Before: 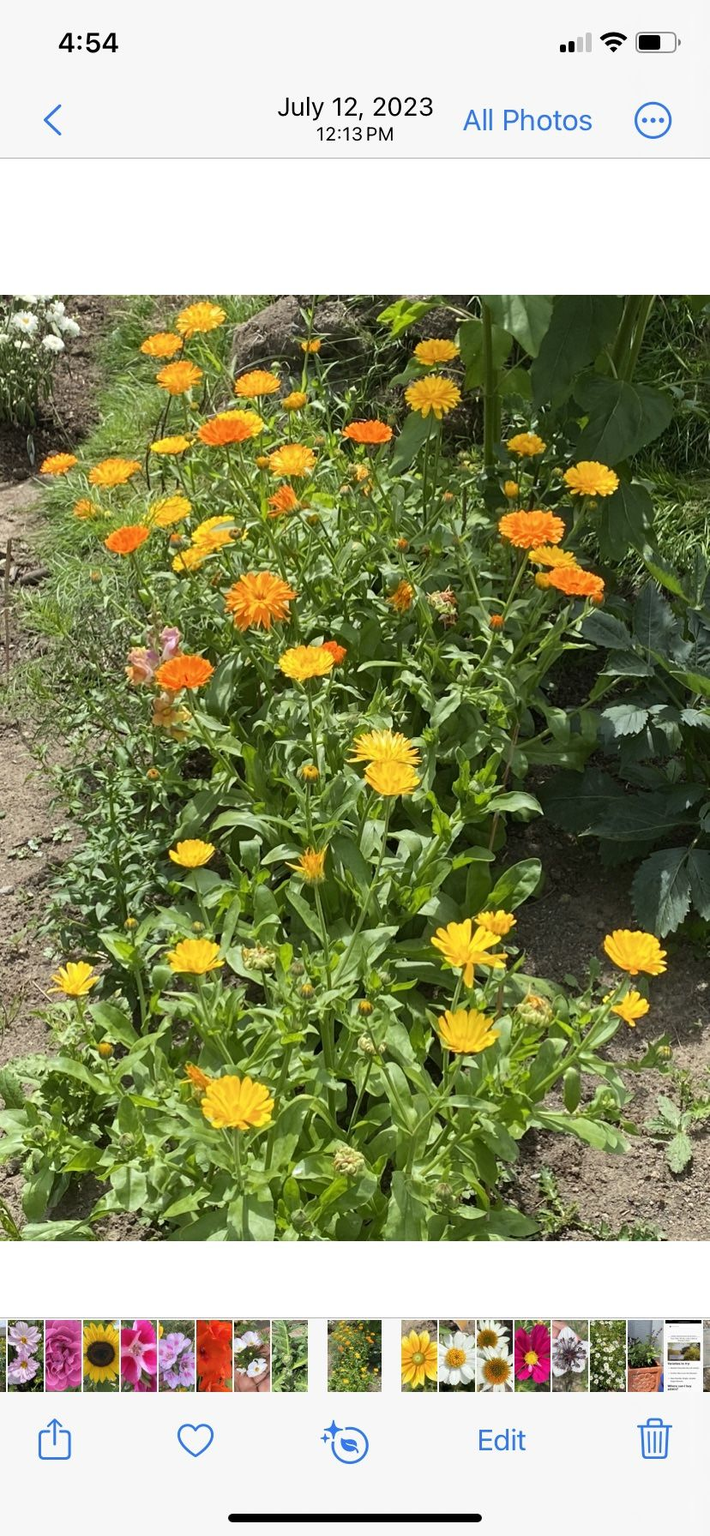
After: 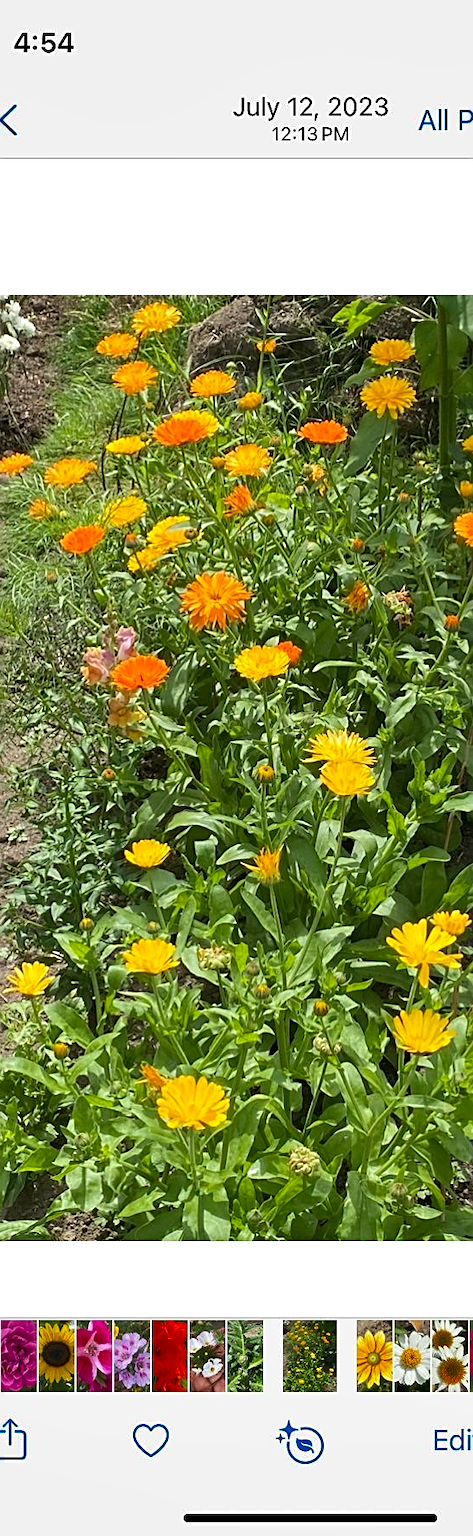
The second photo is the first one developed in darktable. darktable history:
crop and rotate: left 6.319%, right 26.993%
shadows and highlights: low approximation 0.01, soften with gaussian
sharpen: on, module defaults
